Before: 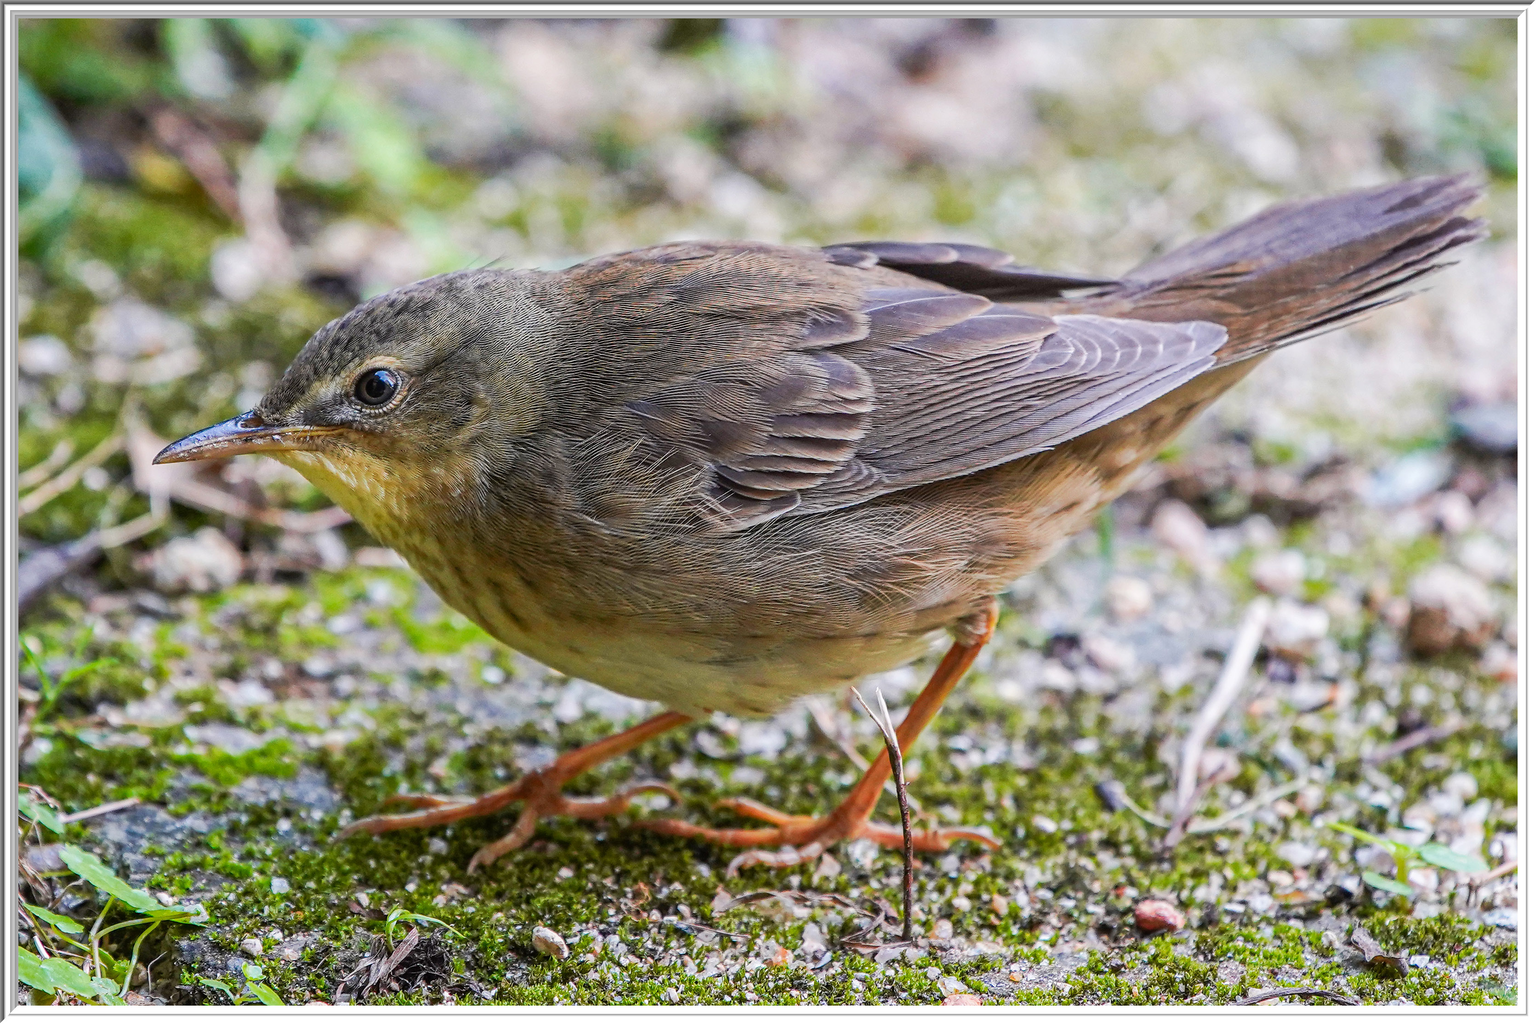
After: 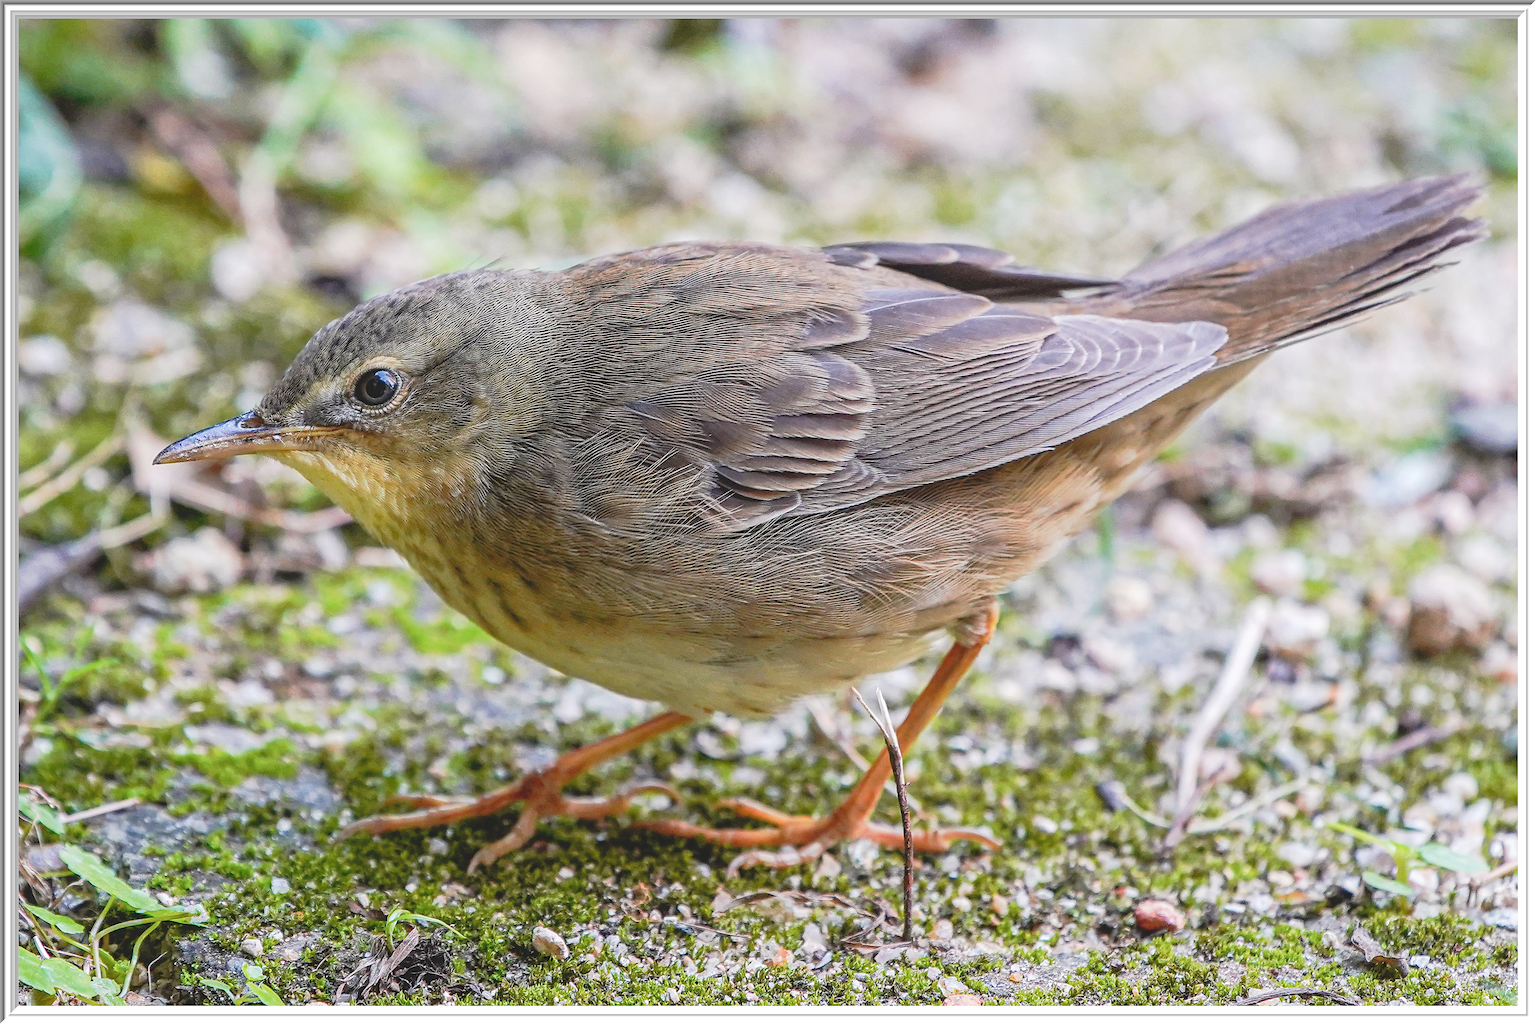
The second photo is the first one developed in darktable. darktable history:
sharpen: amount 0.2
tone curve: curves: ch0 [(0, 0) (0.003, 0.132) (0.011, 0.13) (0.025, 0.134) (0.044, 0.138) (0.069, 0.154) (0.1, 0.17) (0.136, 0.198) (0.177, 0.25) (0.224, 0.308) (0.277, 0.371) (0.335, 0.432) (0.399, 0.491) (0.468, 0.55) (0.543, 0.612) (0.623, 0.679) (0.709, 0.766) (0.801, 0.842) (0.898, 0.912) (1, 1)], preserve colors none
